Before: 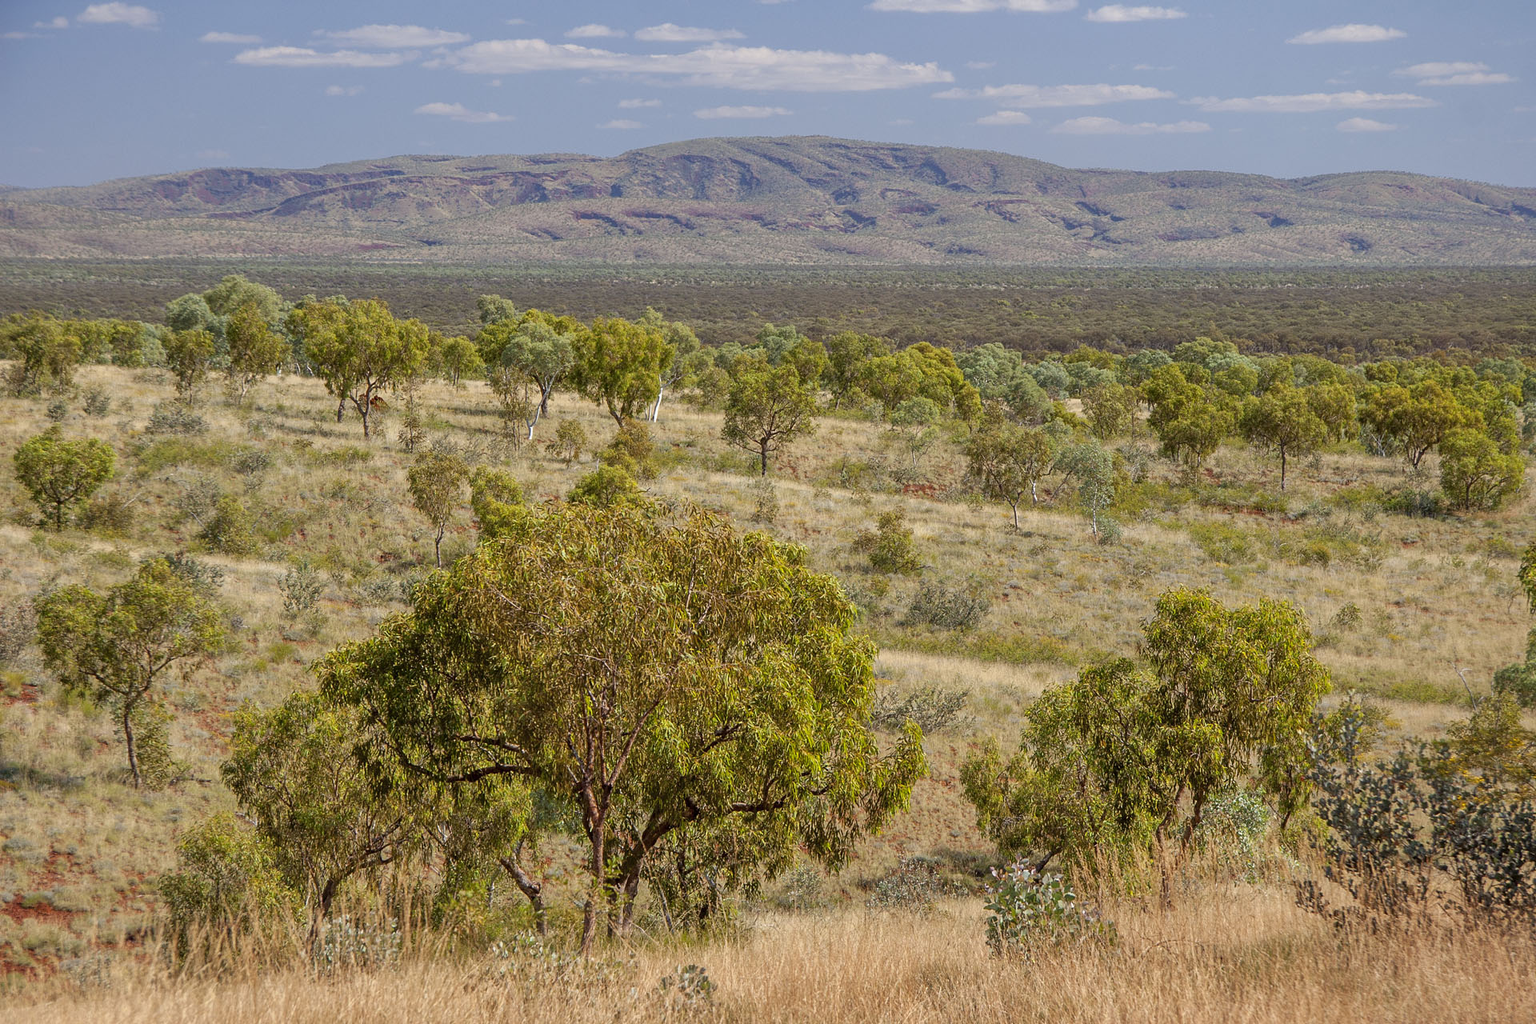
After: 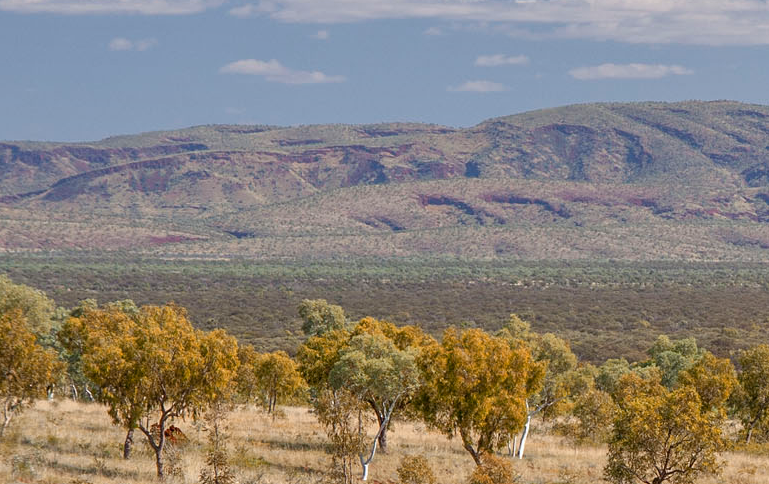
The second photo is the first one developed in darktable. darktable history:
shadows and highlights: soften with gaussian
color zones: curves: ch2 [(0, 0.5) (0.143, 0.5) (0.286, 0.416) (0.429, 0.5) (0.571, 0.5) (0.714, 0.5) (0.857, 0.5) (1, 0.5)]
crop: left 15.567%, top 5.446%, right 44.34%, bottom 56.733%
